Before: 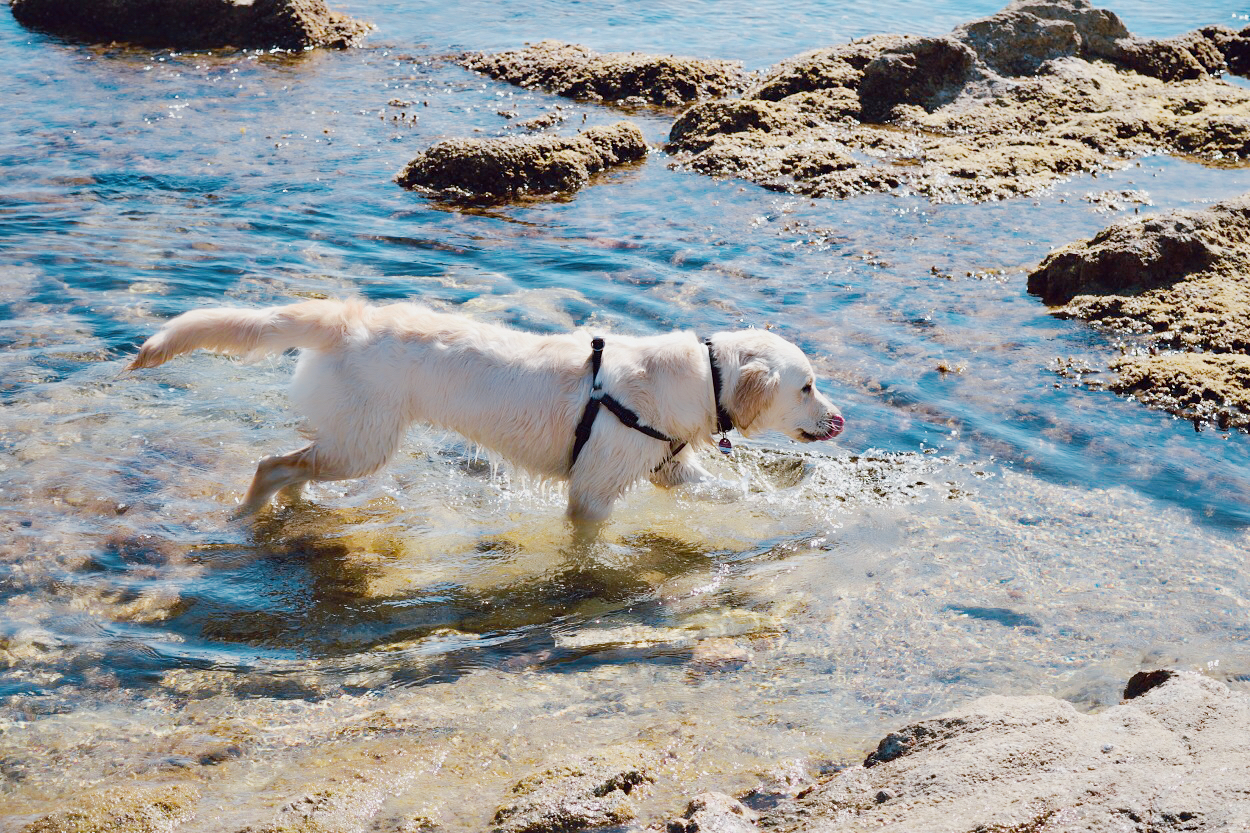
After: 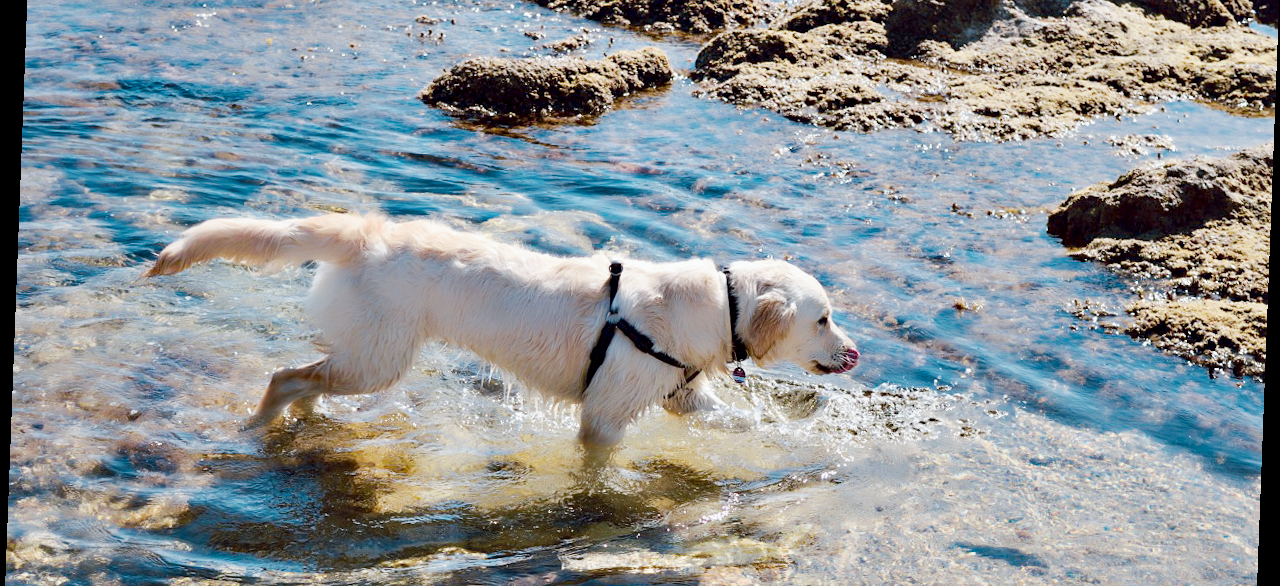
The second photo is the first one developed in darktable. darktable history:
rotate and perspective: rotation 2.17°, automatic cropping off
crop: top 11.166%, bottom 22.168%
contrast equalizer: octaves 7, y [[0.6 ×6], [0.55 ×6], [0 ×6], [0 ×6], [0 ×6]], mix 0.3
